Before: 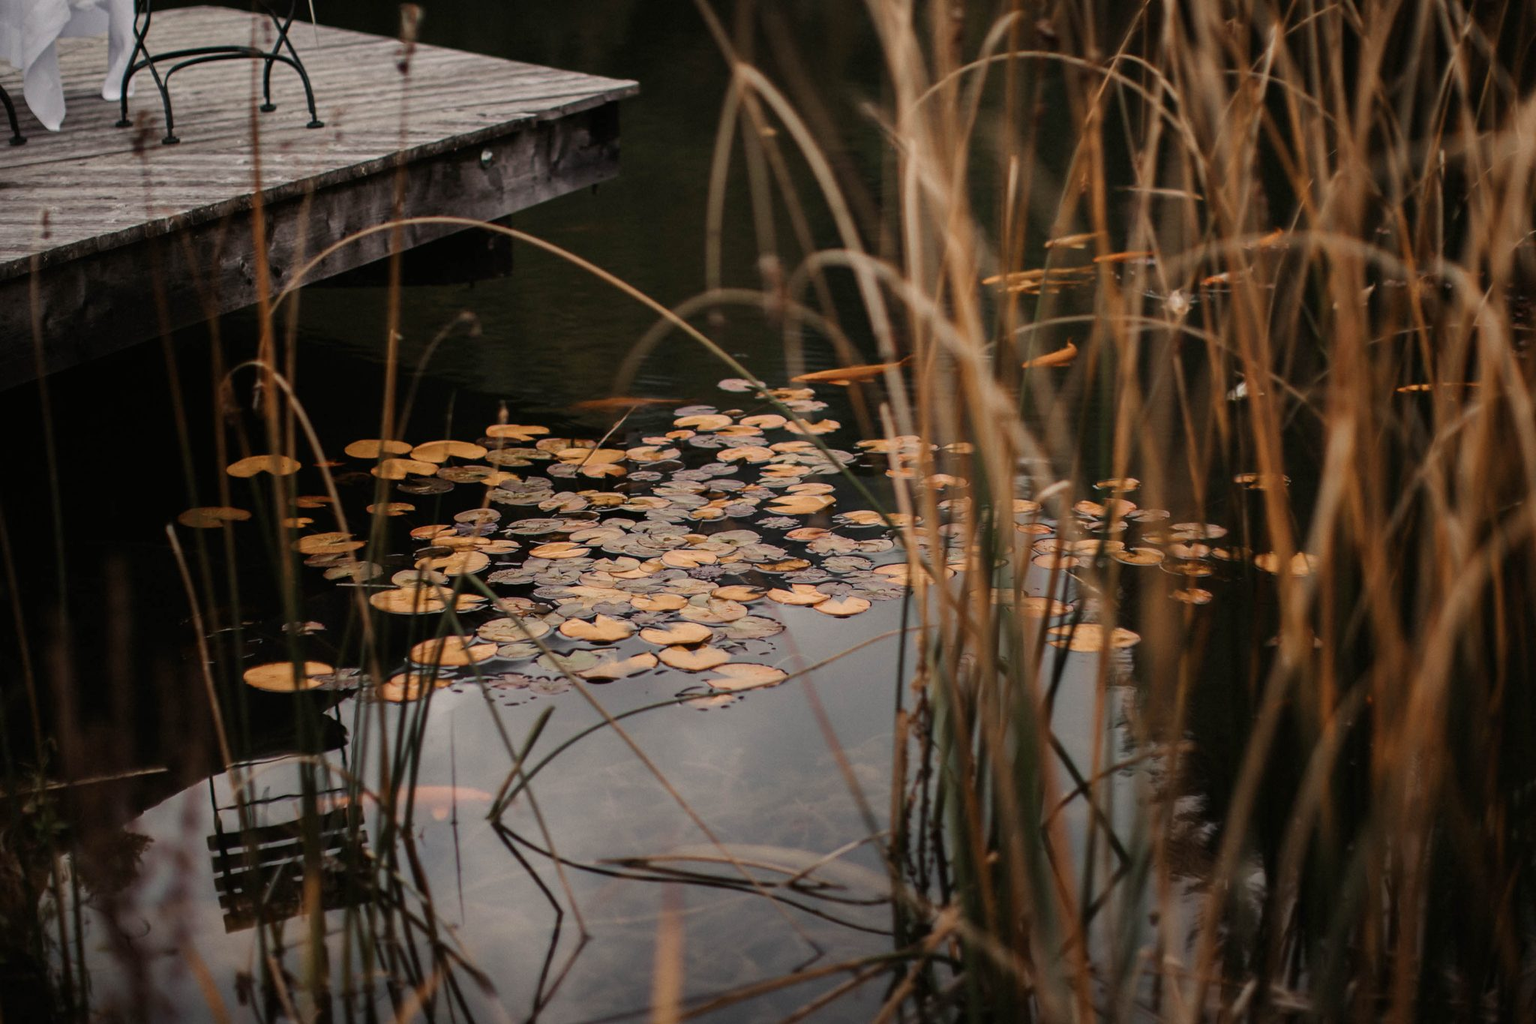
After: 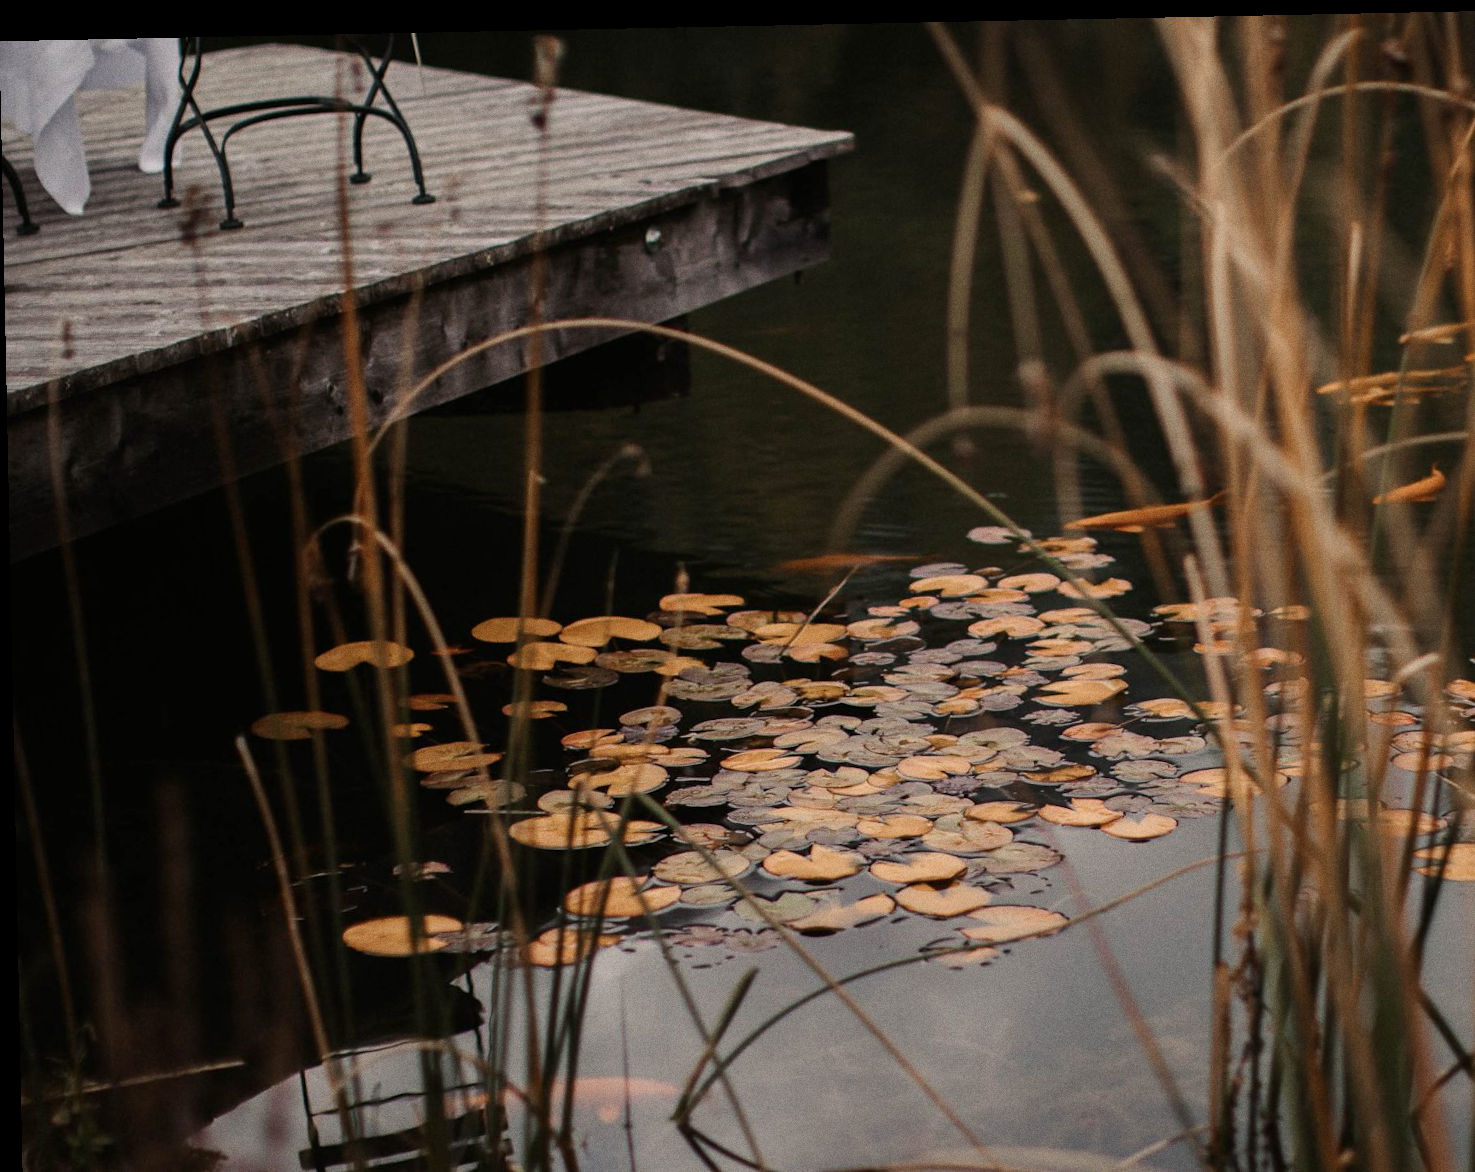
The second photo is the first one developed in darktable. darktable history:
crop: right 28.885%, bottom 16.626%
rotate and perspective: rotation -1.17°, automatic cropping off
grain: coarseness 0.09 ISO
